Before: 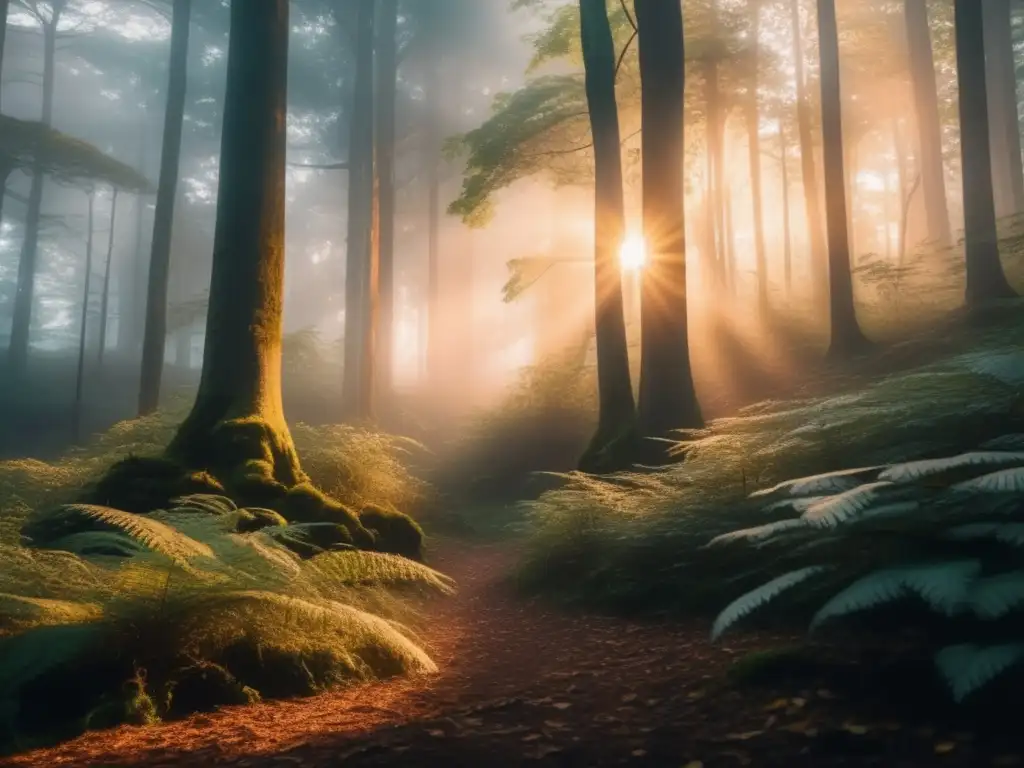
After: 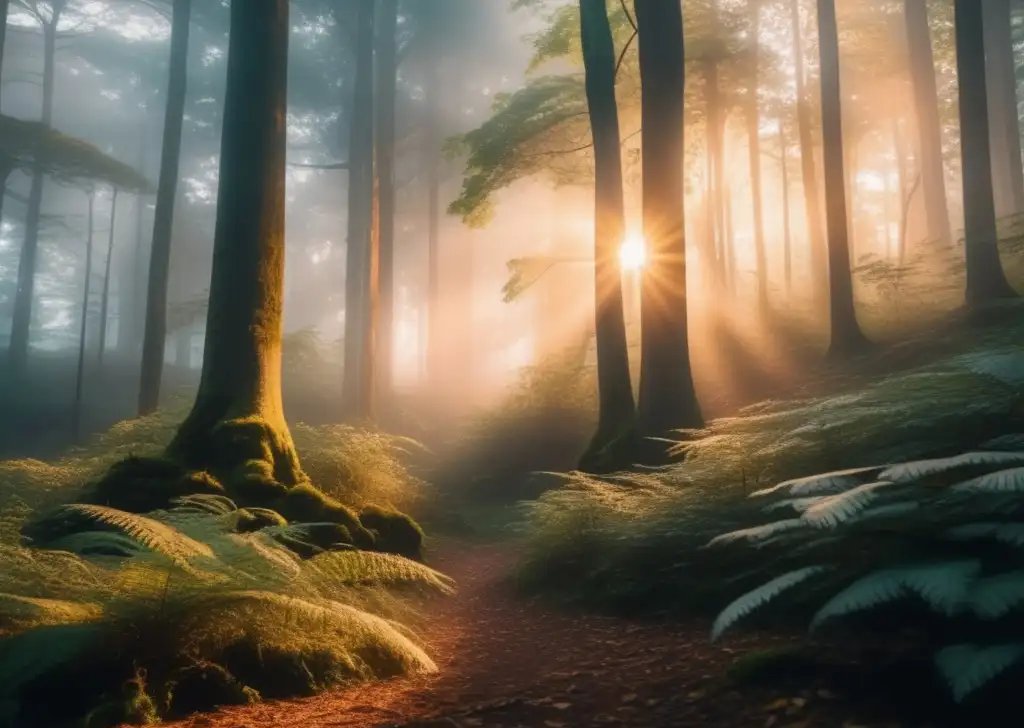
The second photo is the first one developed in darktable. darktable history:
crop and rotate: top 0.012%, bottom 5.162%
